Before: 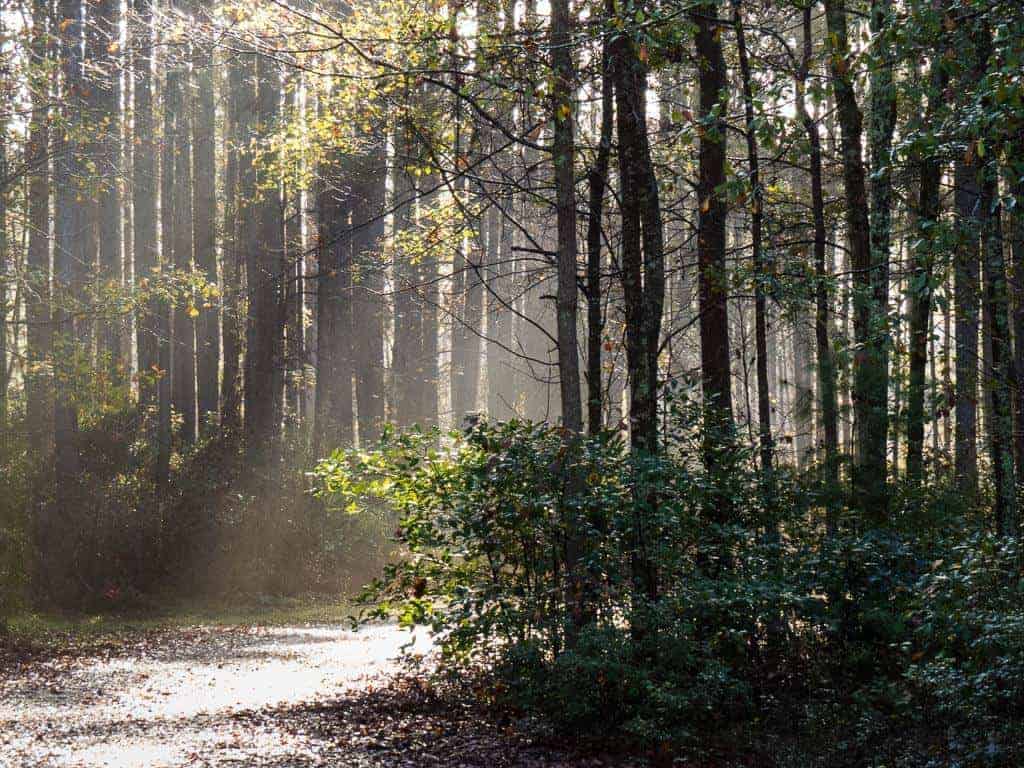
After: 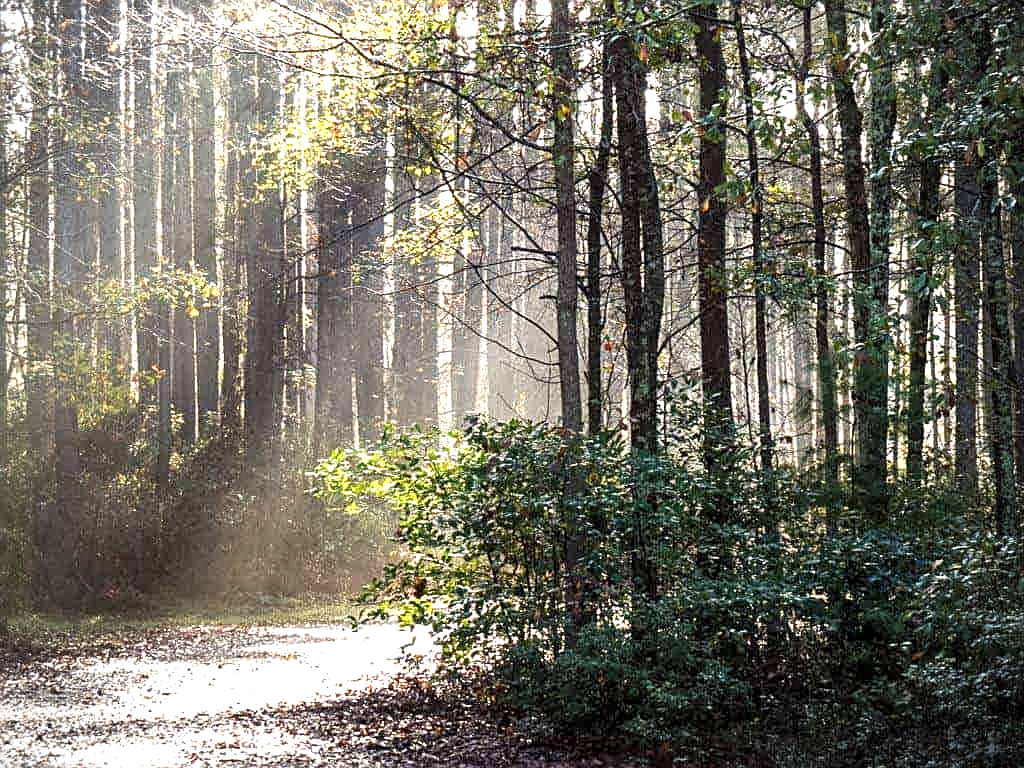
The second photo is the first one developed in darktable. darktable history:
local contrast: highlights 99%, shadows 86%, detail 160%, midtone range 0.2
exposure: black level correction 0, exposure 0.9 EV, compensate exposure bias true, compensate highlight preservation false
sharpen: on, module defaults
vignetting: unbound false
